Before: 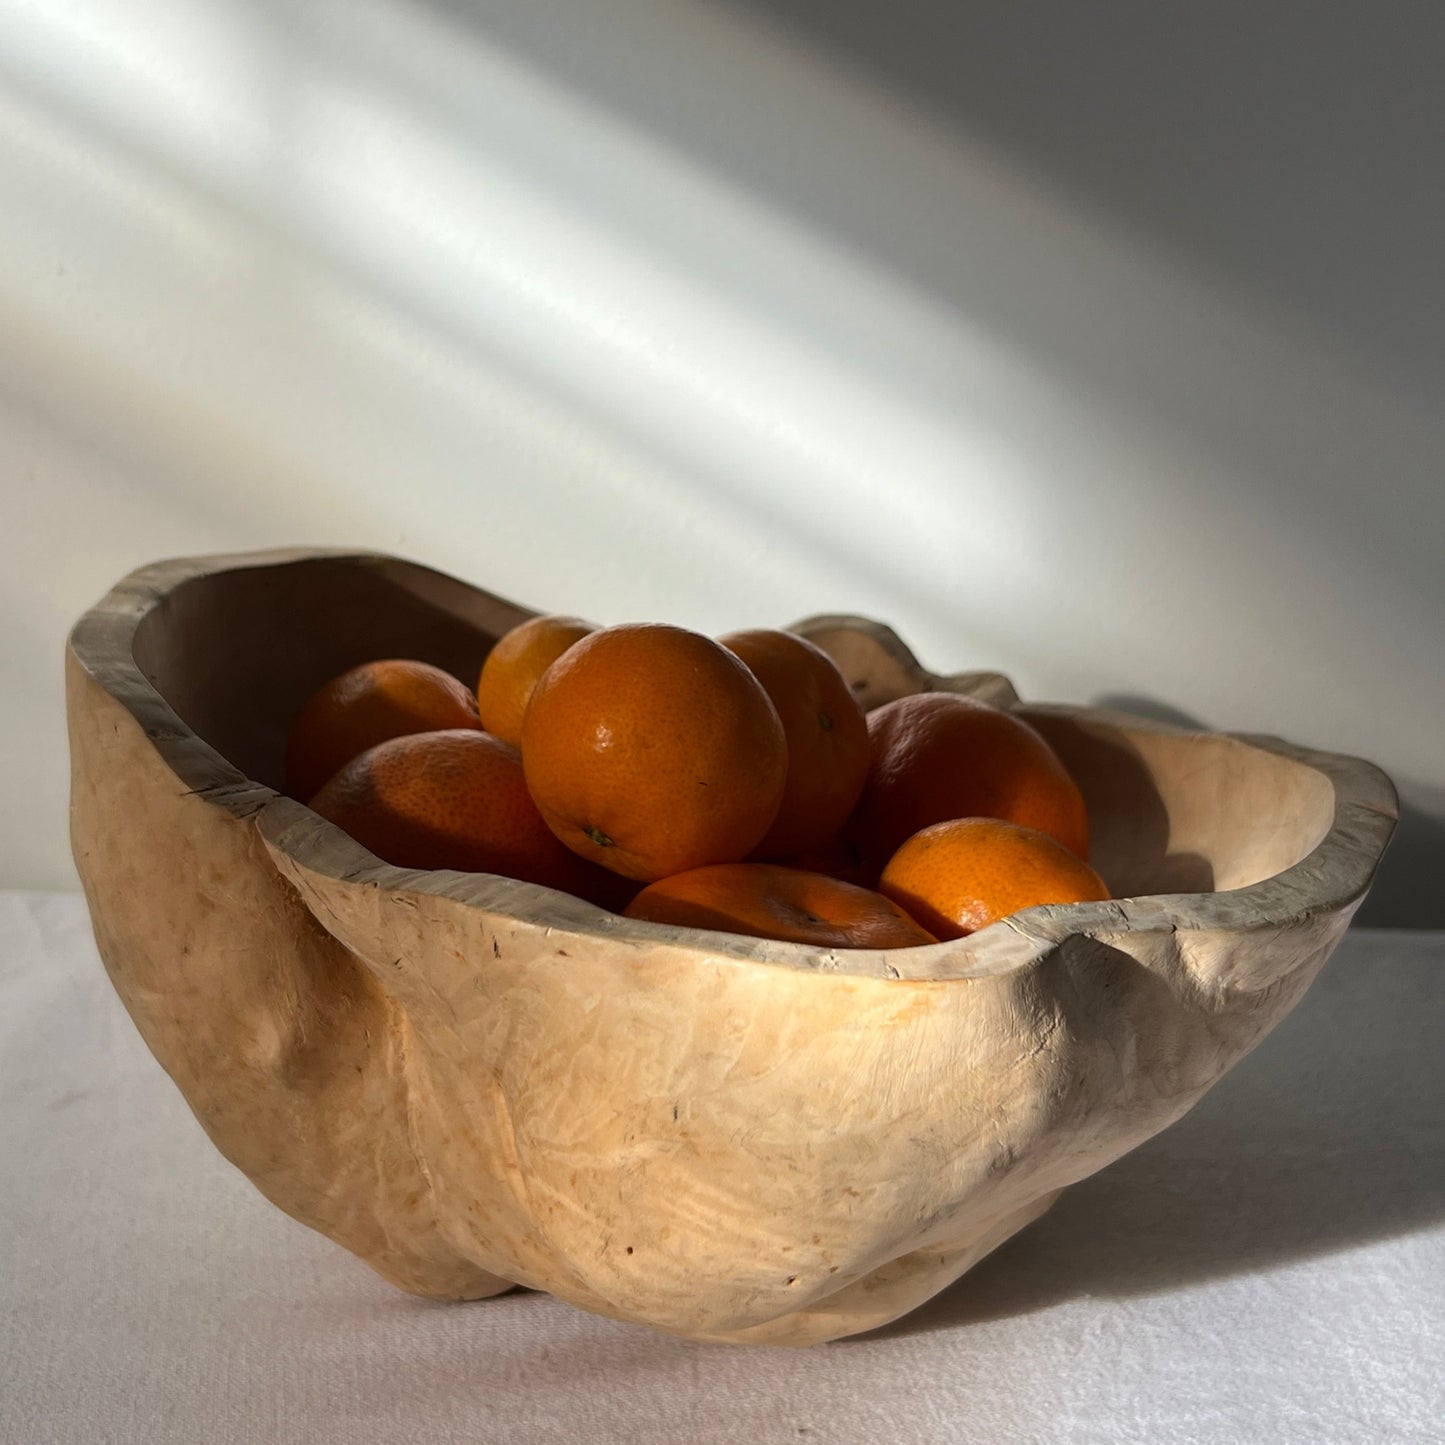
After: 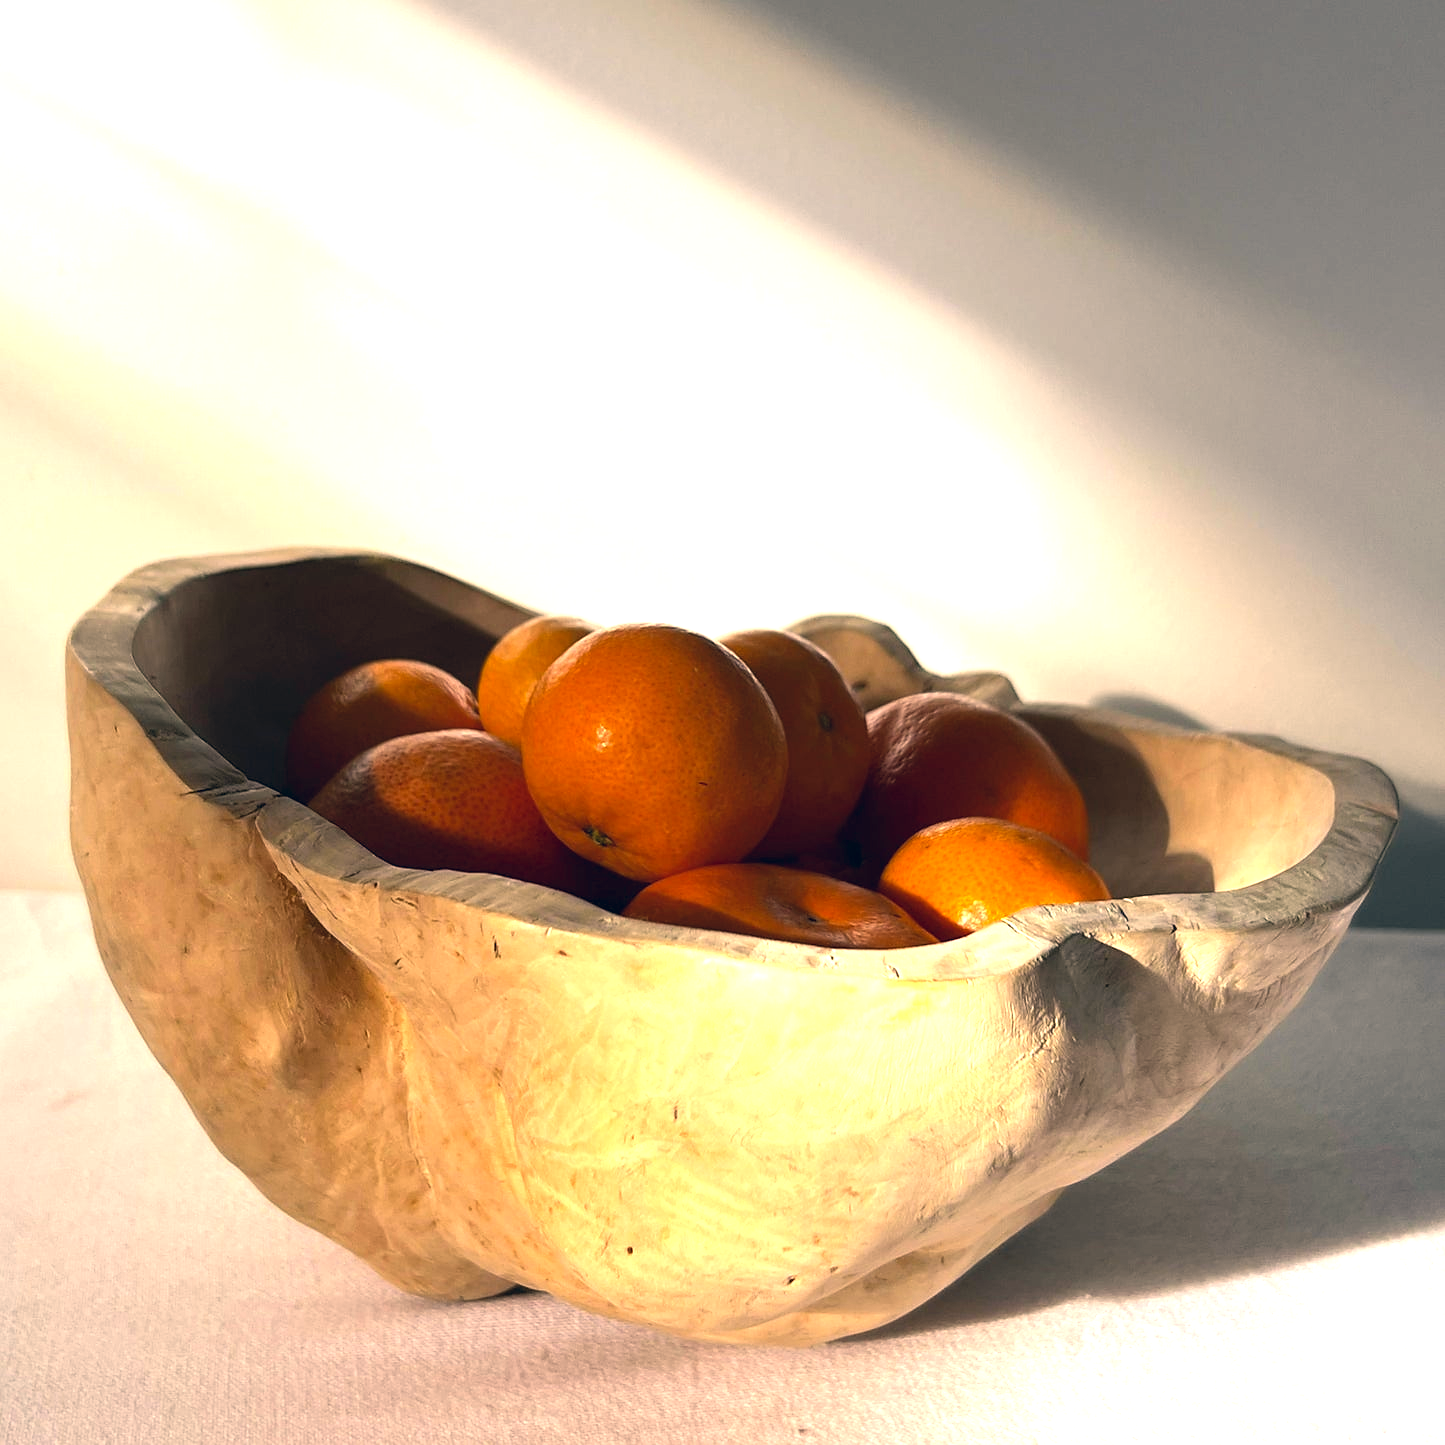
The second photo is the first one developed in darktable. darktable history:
exposure: exposure 0.197 EV, compensate highlight preservation false
levels: levels [0, 0.374, 0.749]
color correction: highlights a* 10.37, highlights b* 14.54, shadows a* -9.62, shadows b* -14.85
sharpen: radius 1.033, threshold 0.884
